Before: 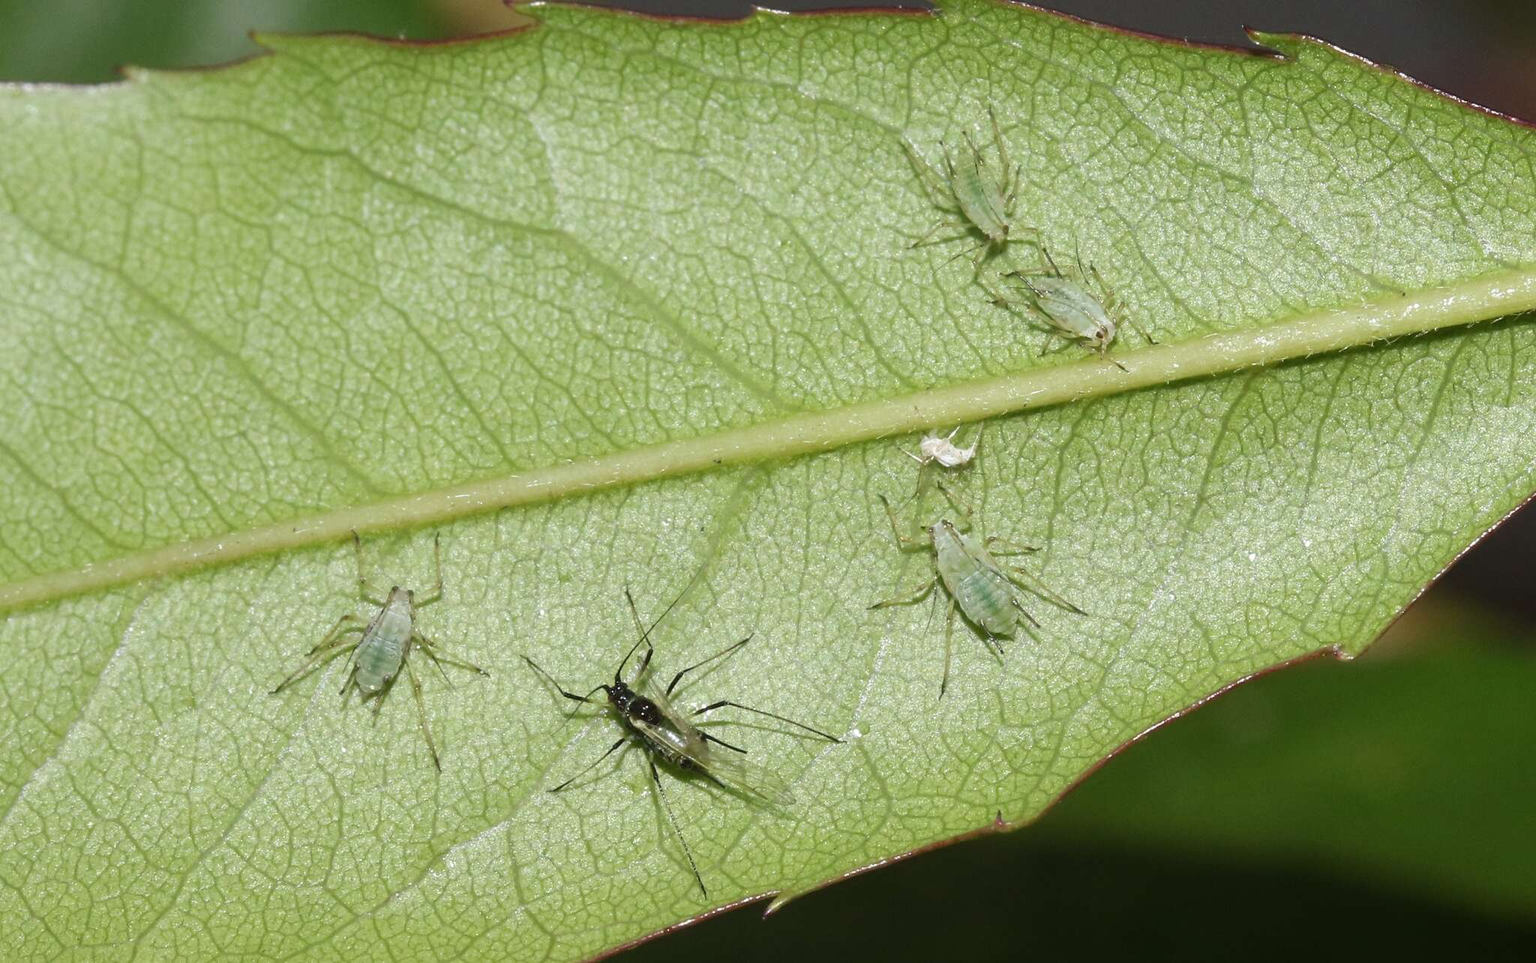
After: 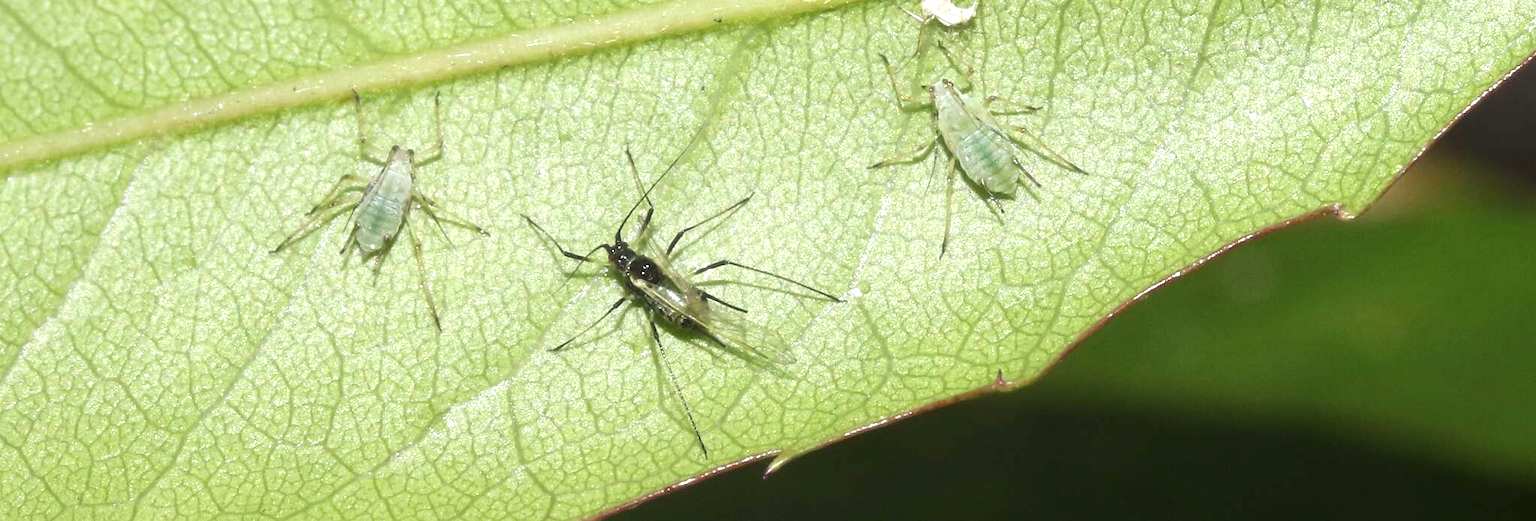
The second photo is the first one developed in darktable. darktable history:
exposure: exposure 0.657 EV, compensate highlight preservation false
crop and rotate: top 45.841%, right 0.008%
haze removal: strength -0.046, compatibility mode true, adaptive false
